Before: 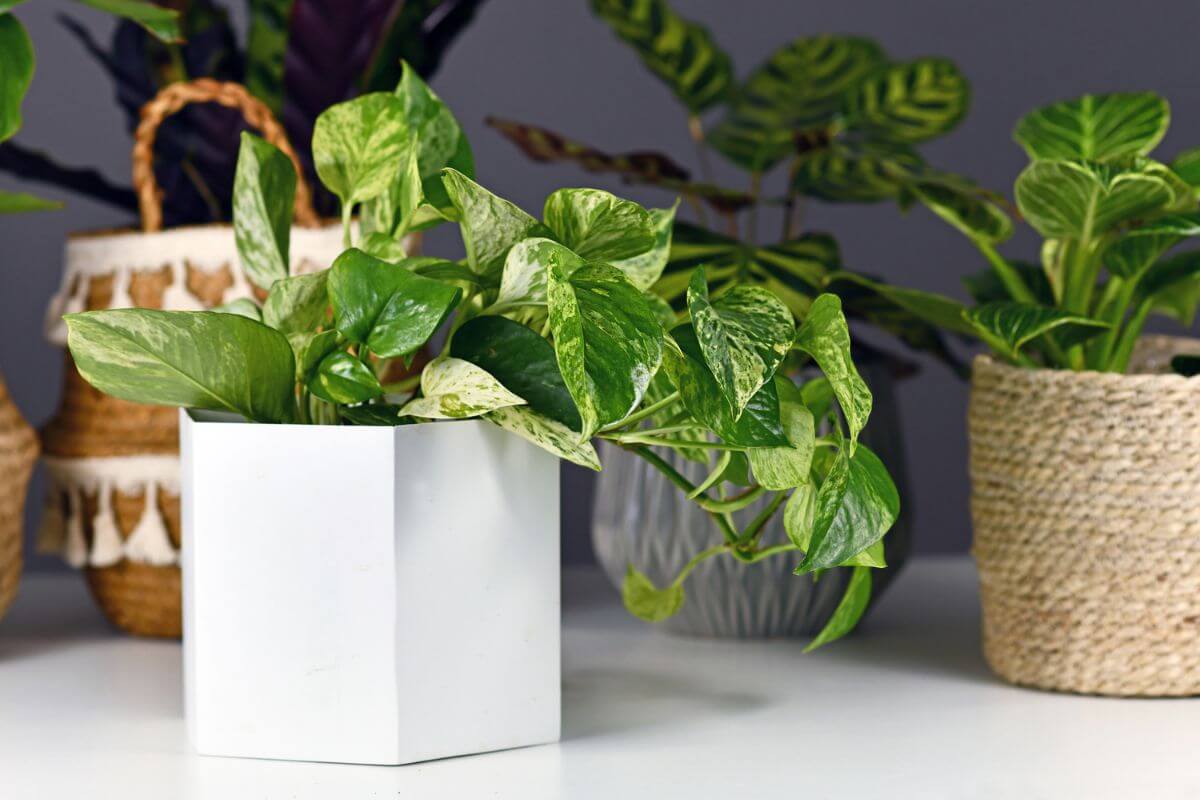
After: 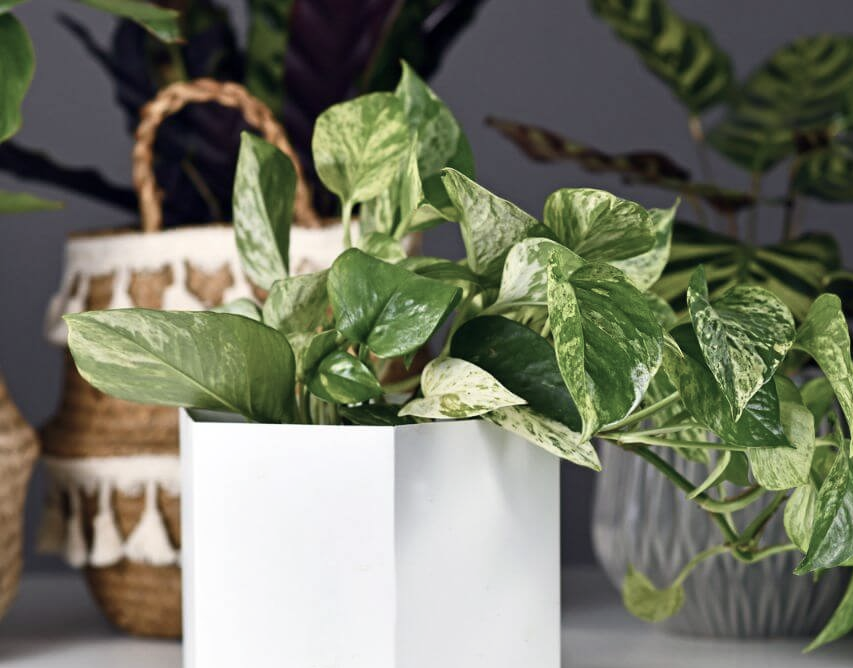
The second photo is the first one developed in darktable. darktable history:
crop: right 28.894%, bottom 16.485%
contrast brightness saturation: contrast 0.098, saturation -0.361
exposure: compensate highlight preservation false
